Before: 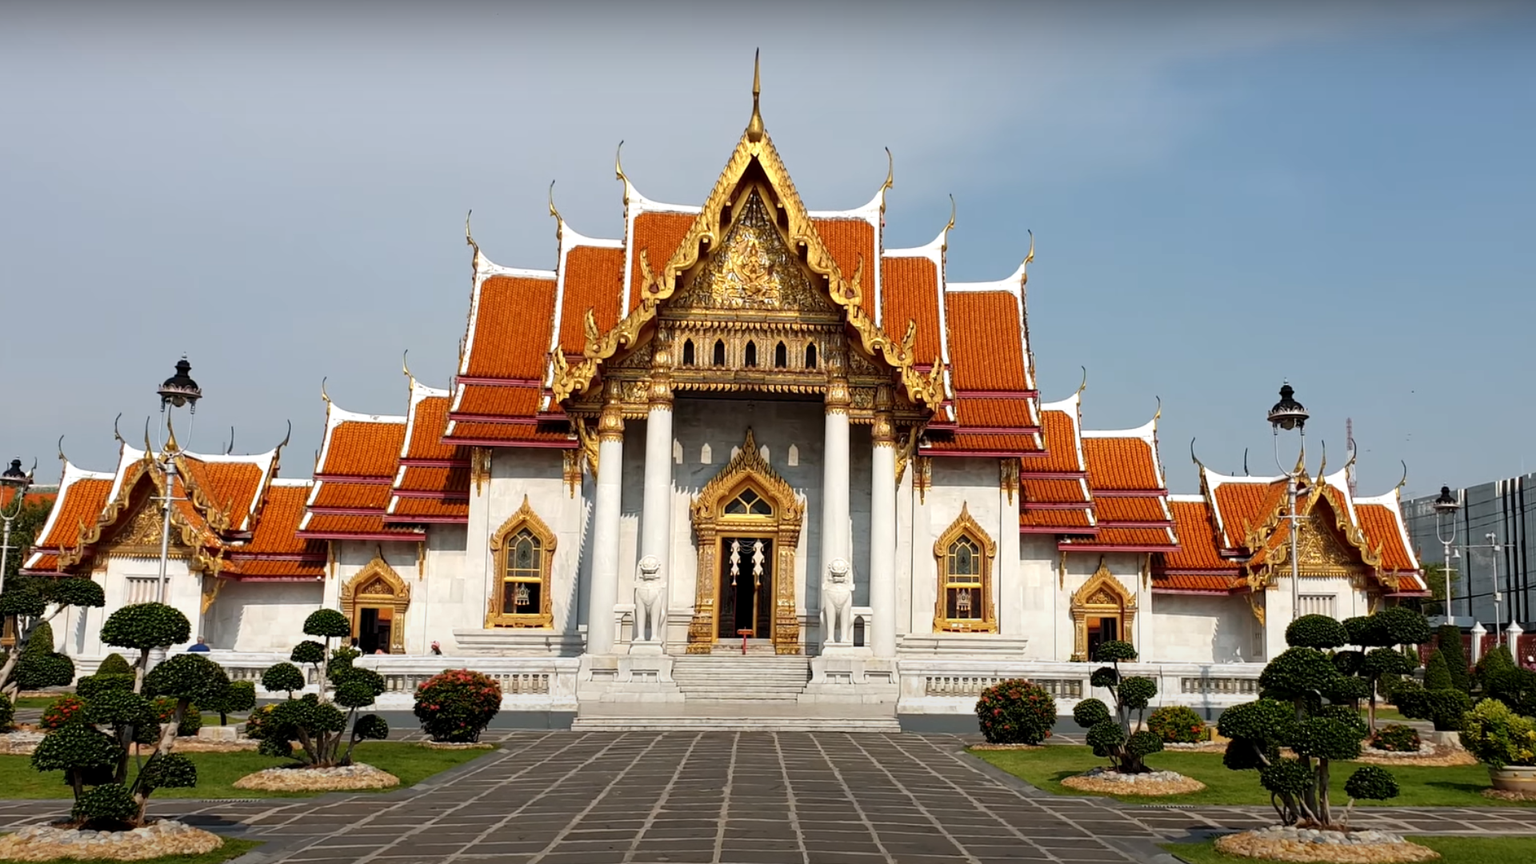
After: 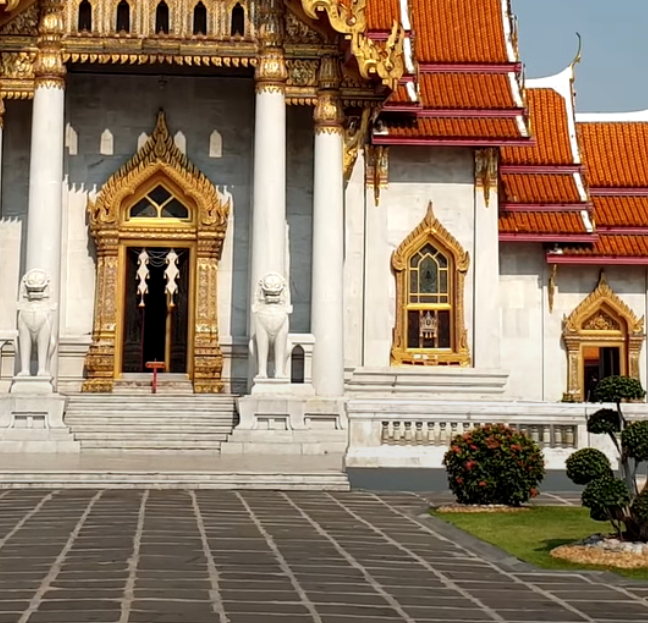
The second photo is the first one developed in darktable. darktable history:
crop: left 40.448%, top 39.403%, right 25.79%, bottom 2.868%
shadows and highlights: shadows 29.22, highlights -28.86, low approximation 0.01, soften with gaussian
